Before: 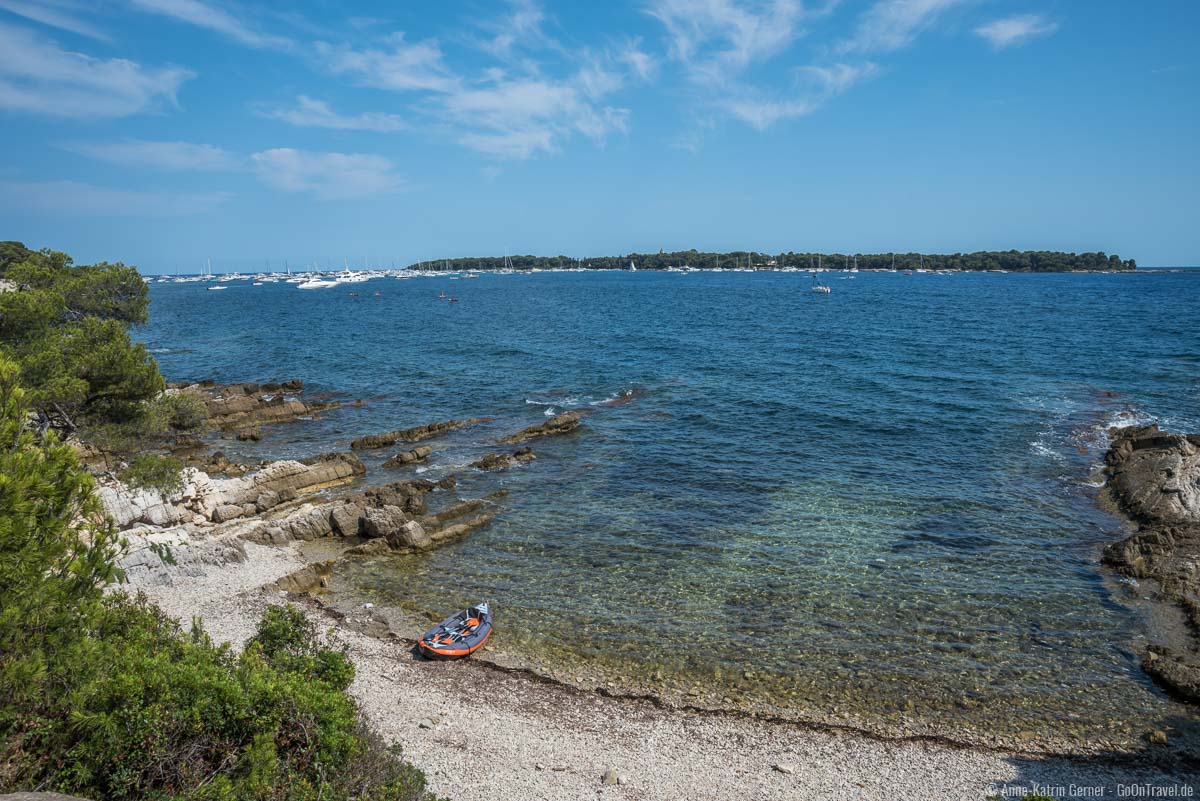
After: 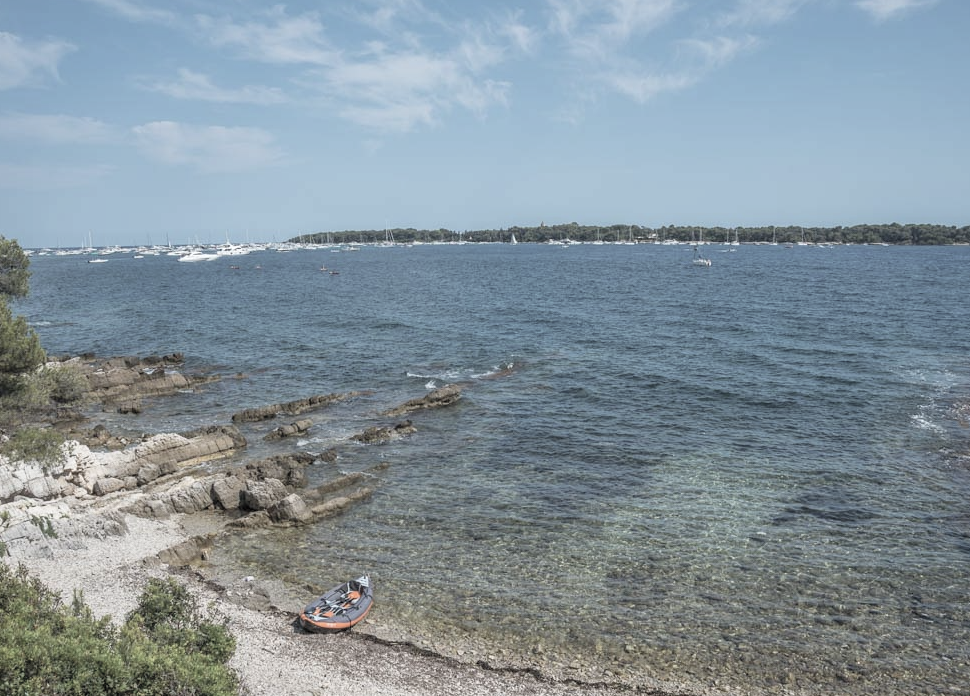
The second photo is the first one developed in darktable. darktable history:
crop: left 9.929%, top 3.475%, right 9.188%, bottom 9.529%
contrast brightness saturation: brightness 0.18, saturation -0.5
